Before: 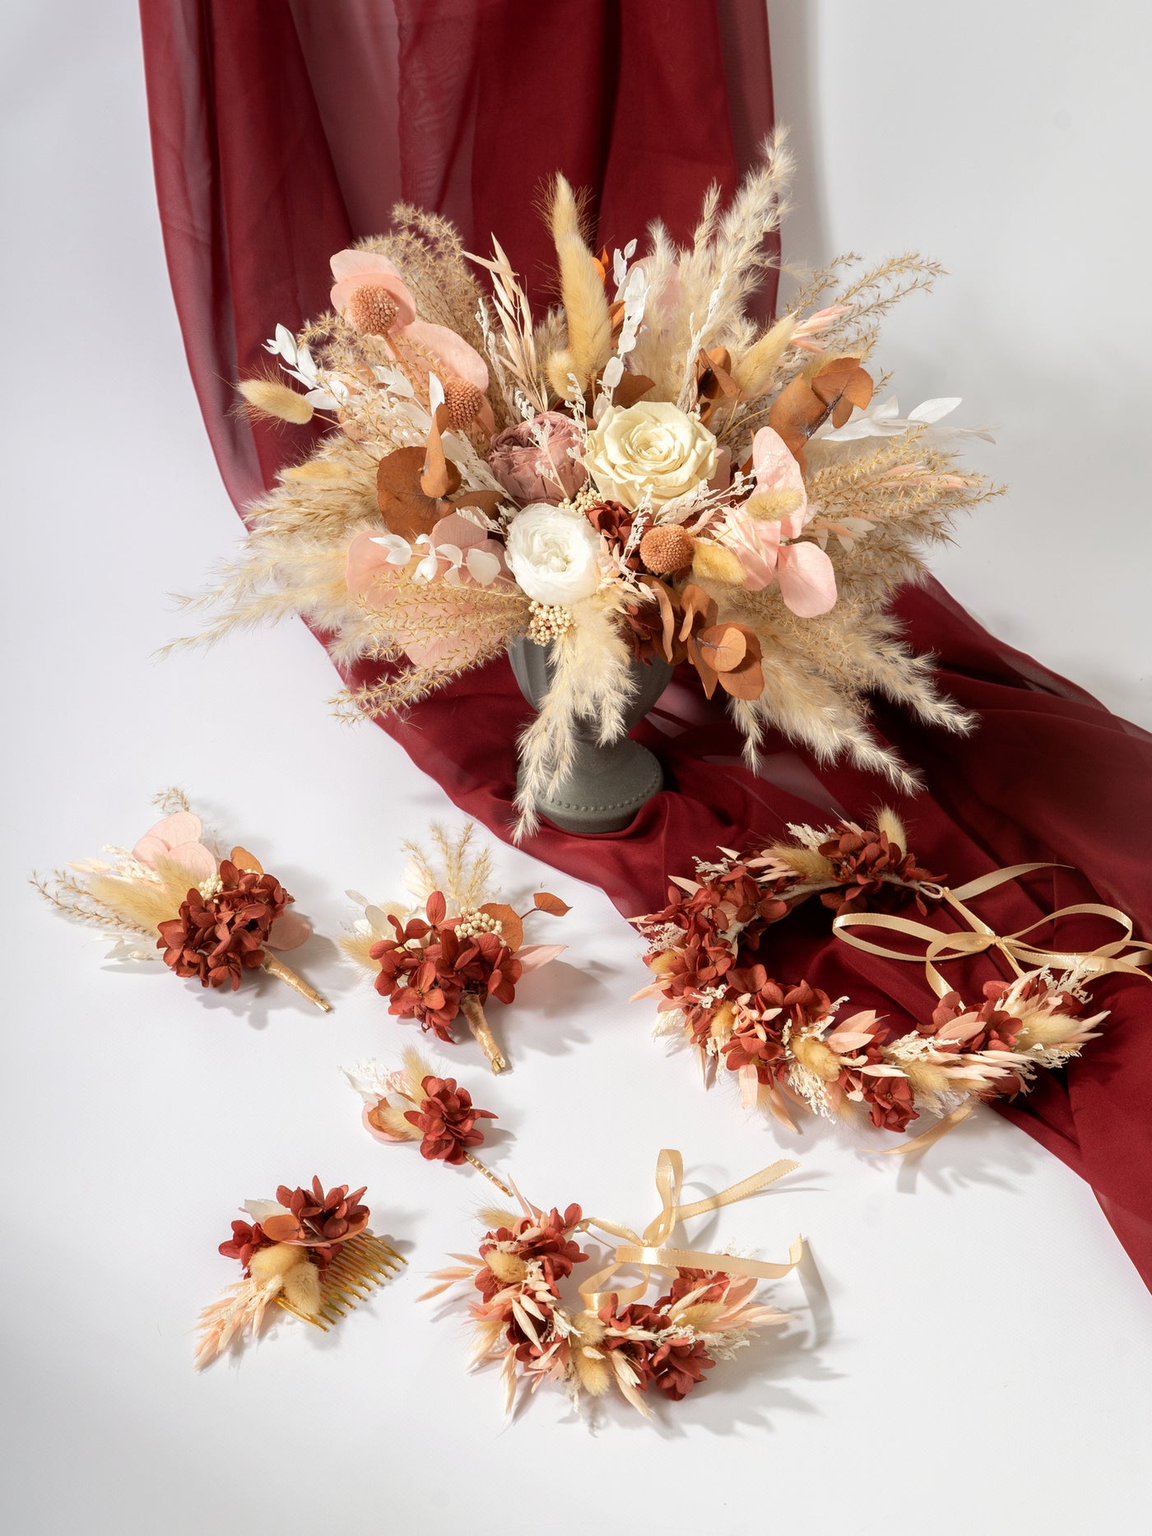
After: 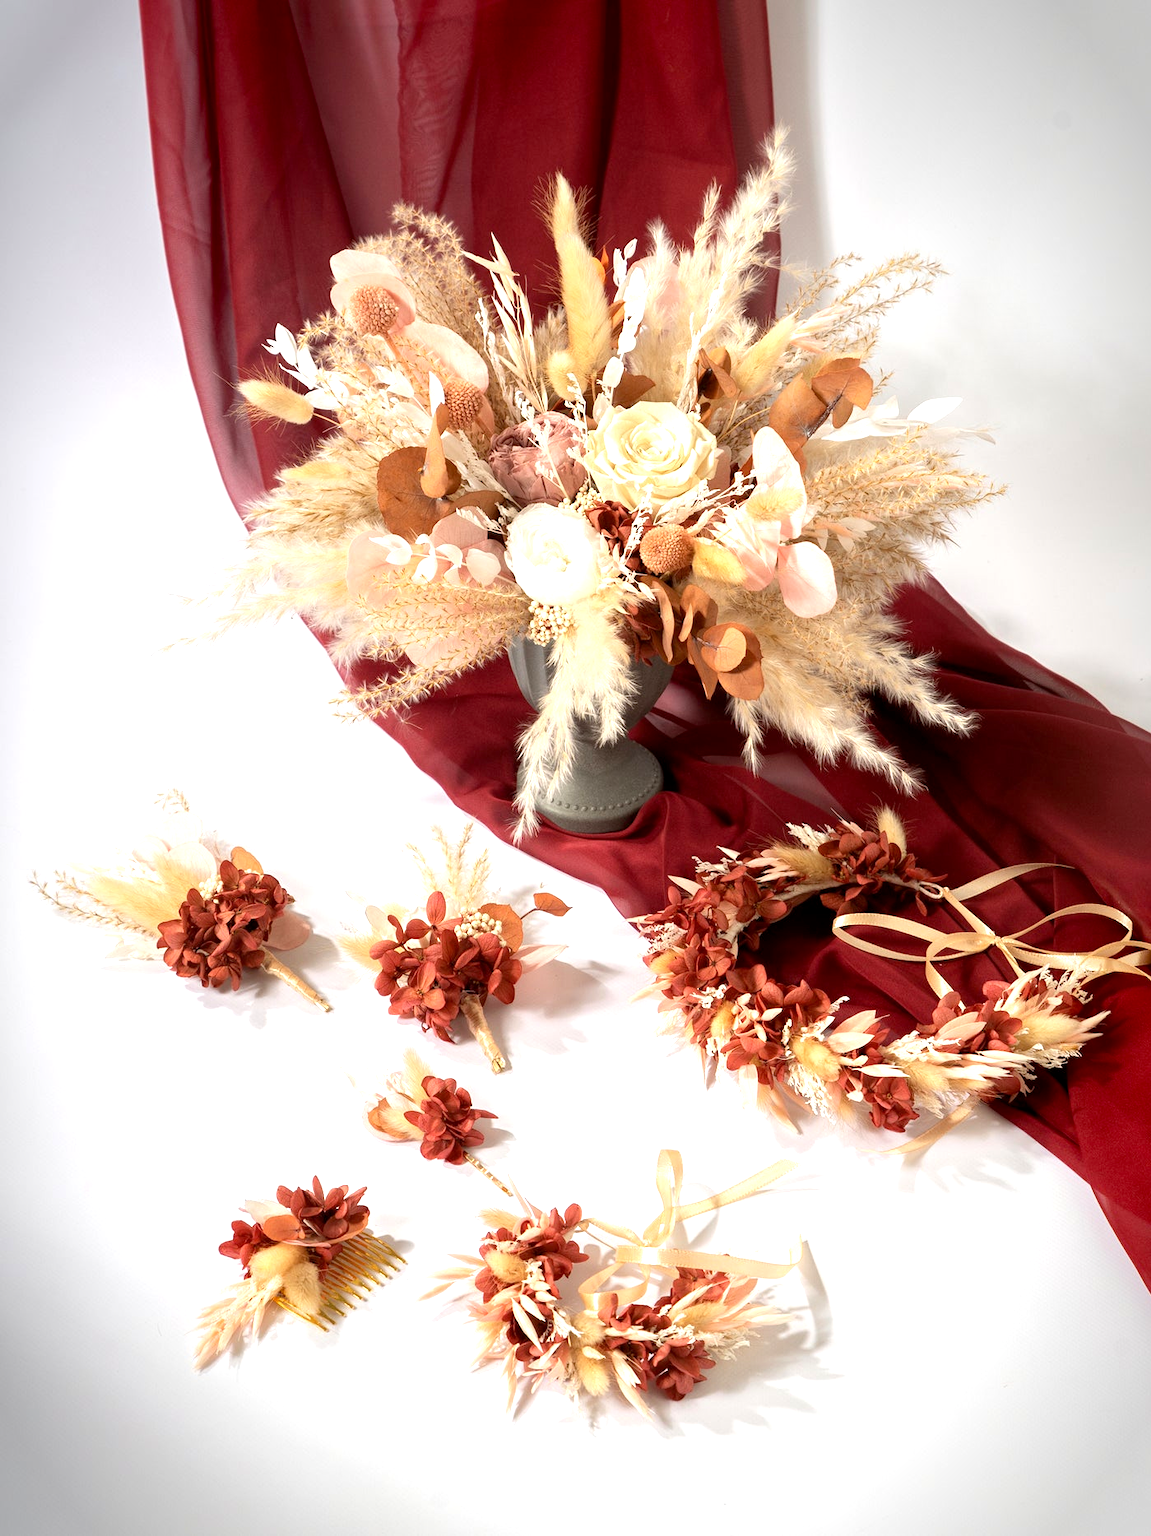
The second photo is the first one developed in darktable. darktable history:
vignetting: saturation 0.367, automatic ratio true
exposure: black level correction 0.001, exposure 0.672 EV, compensate exposure bias true, compensate highlight preservation false
